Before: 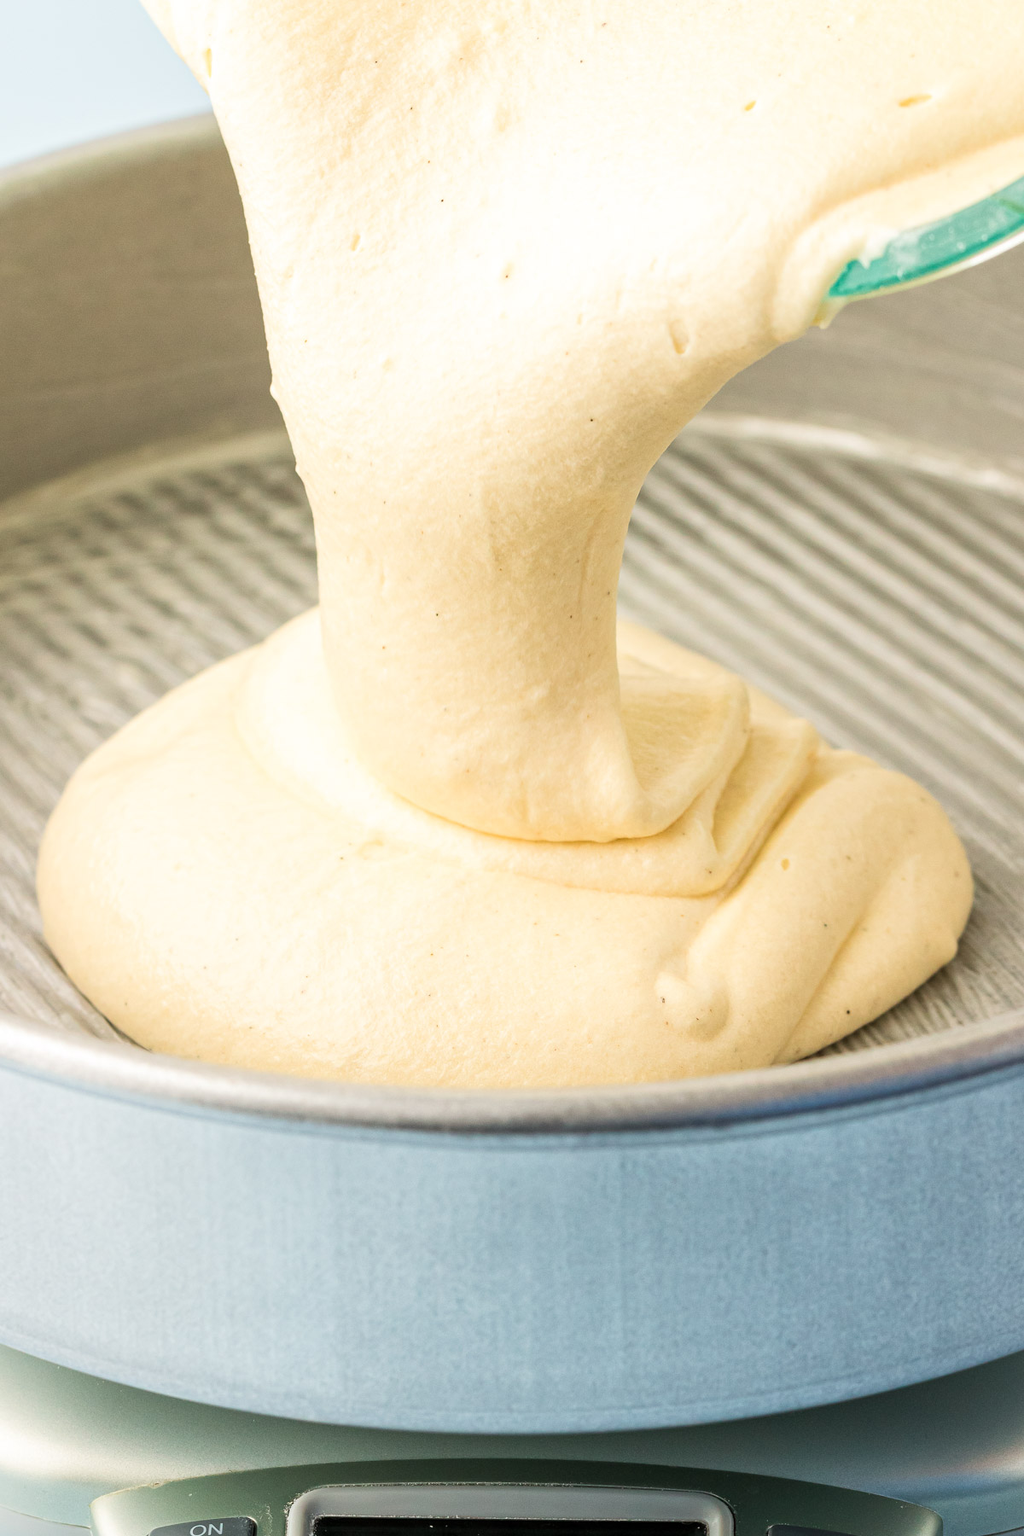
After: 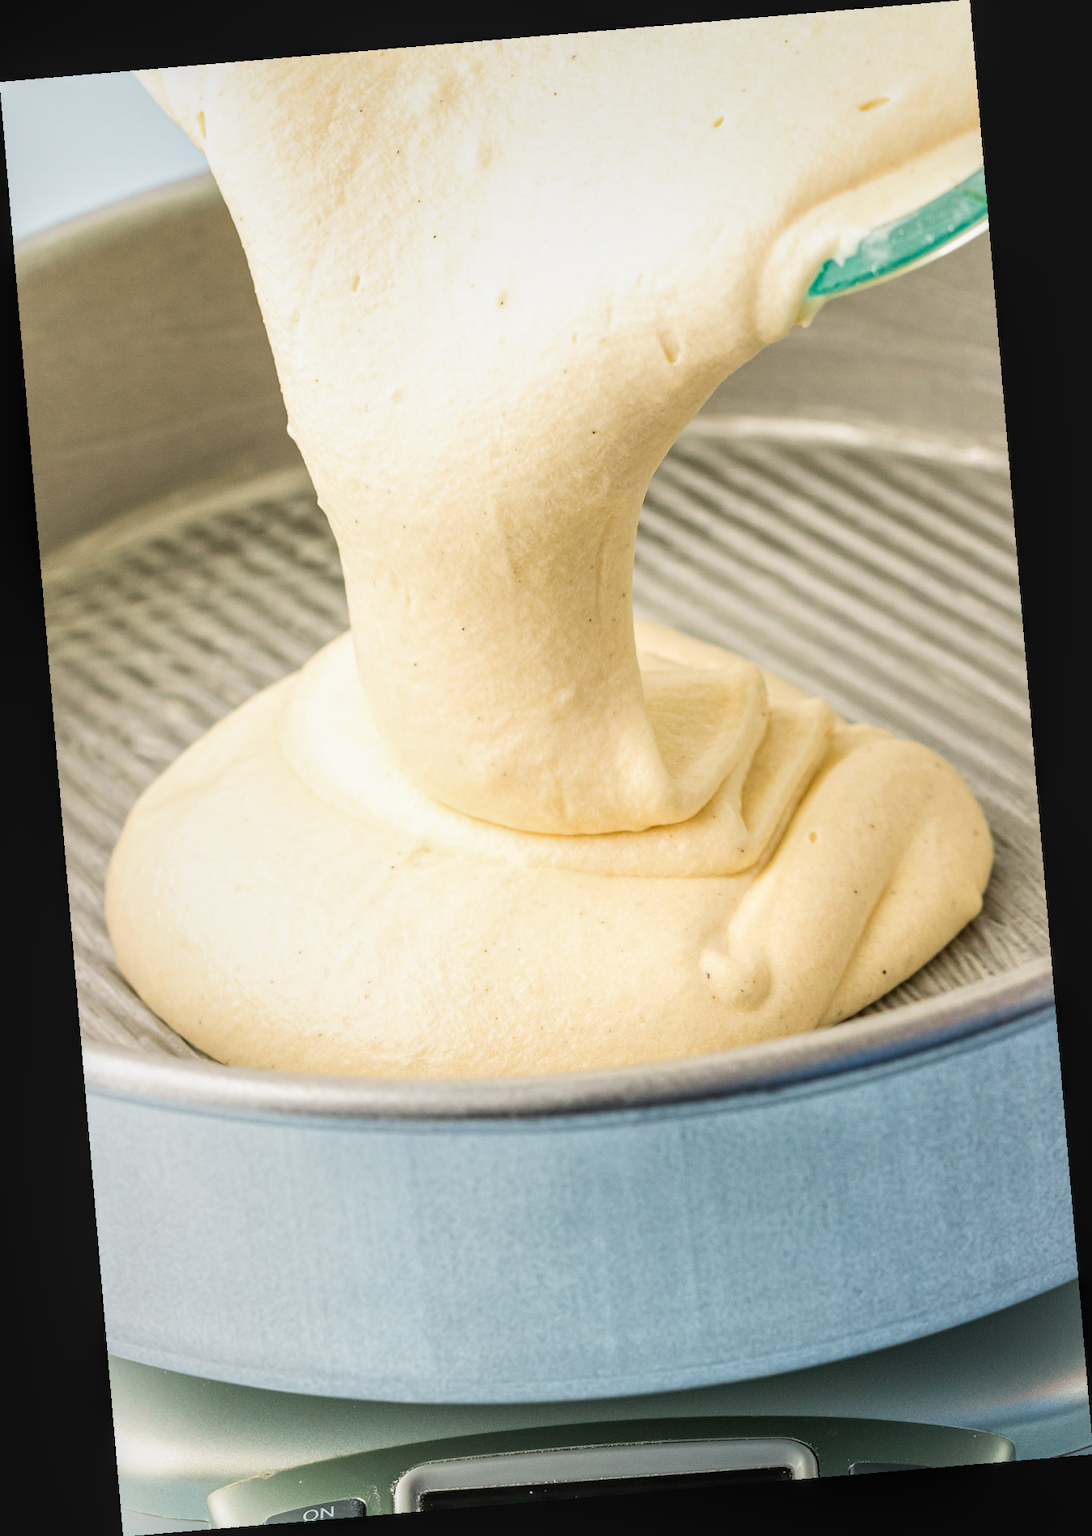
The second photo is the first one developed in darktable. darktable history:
rgb levels: preserve colors max RGB
rotate and perspective: rotation -4.86°, automatic cropping off
local contrast: on, module defaults
